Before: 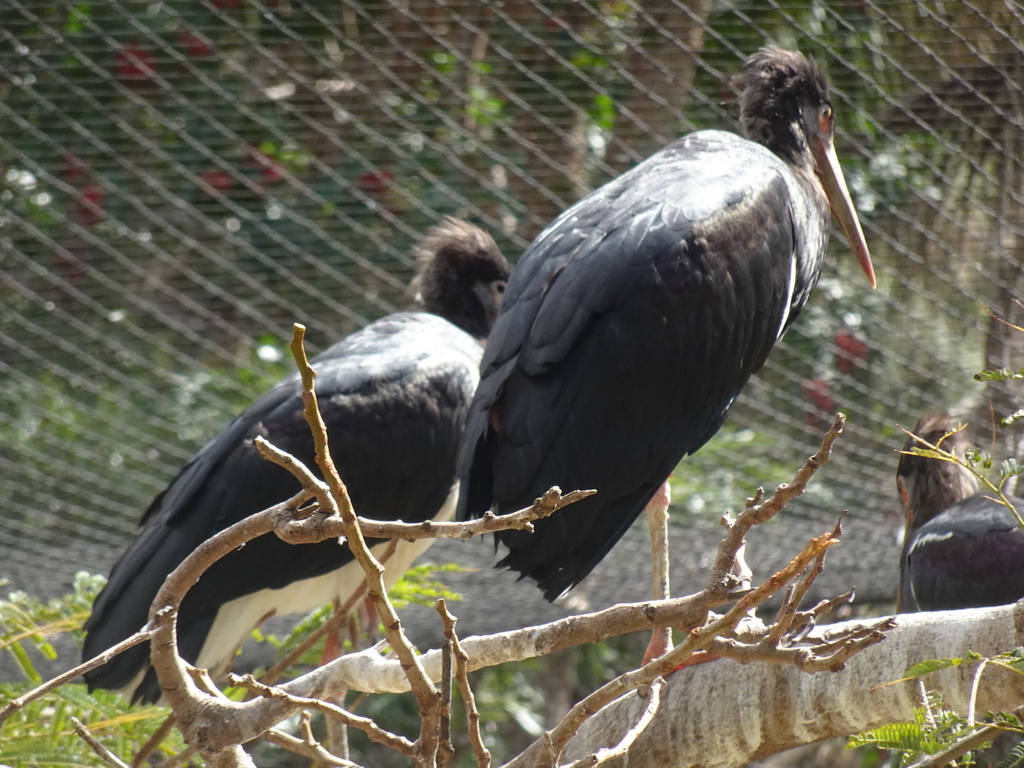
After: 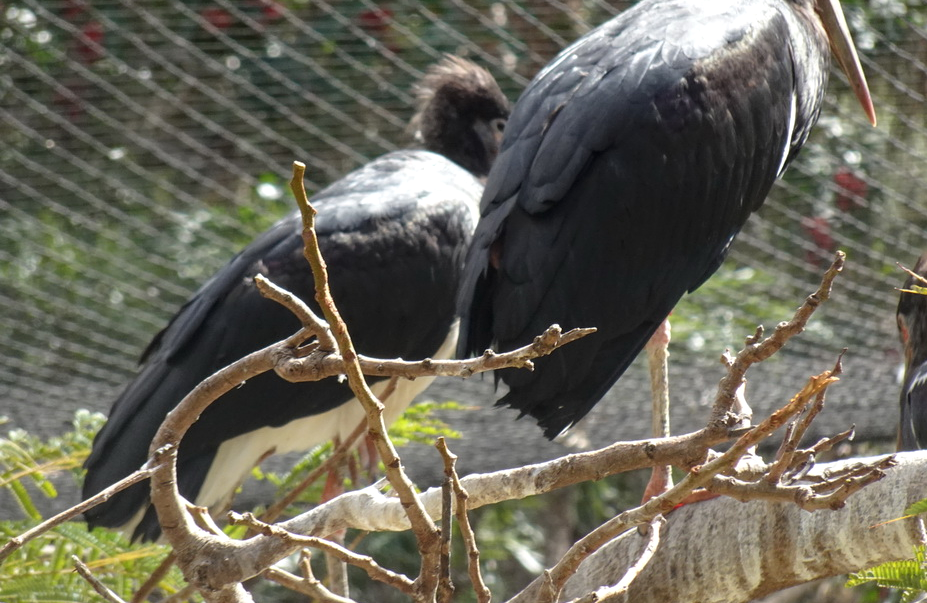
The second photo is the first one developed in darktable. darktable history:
crop: top 21.191%, right 9.449%, bottom 0.237%
local contrast: highlights 102%, shadows 97%, detail 120%, midtone range 0.2
